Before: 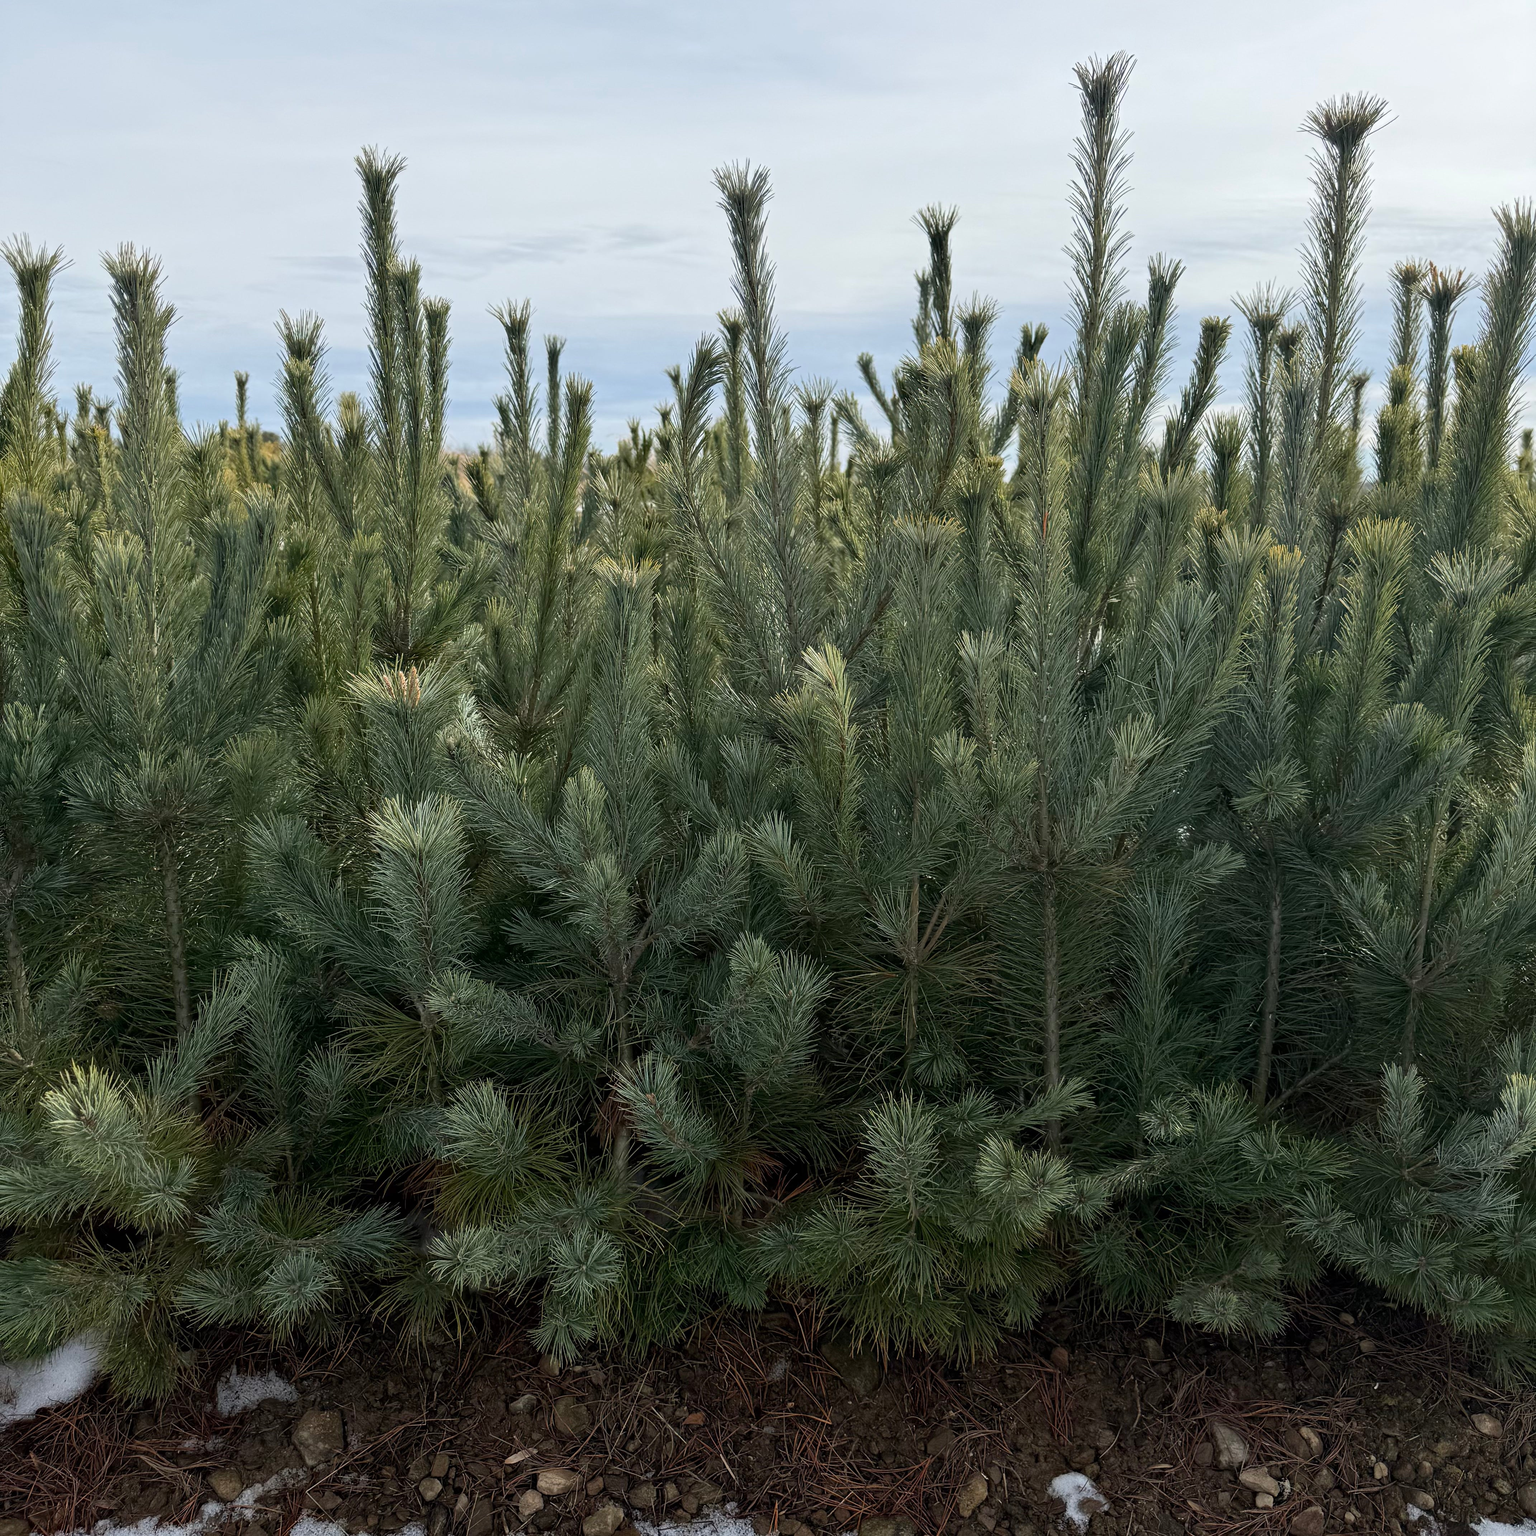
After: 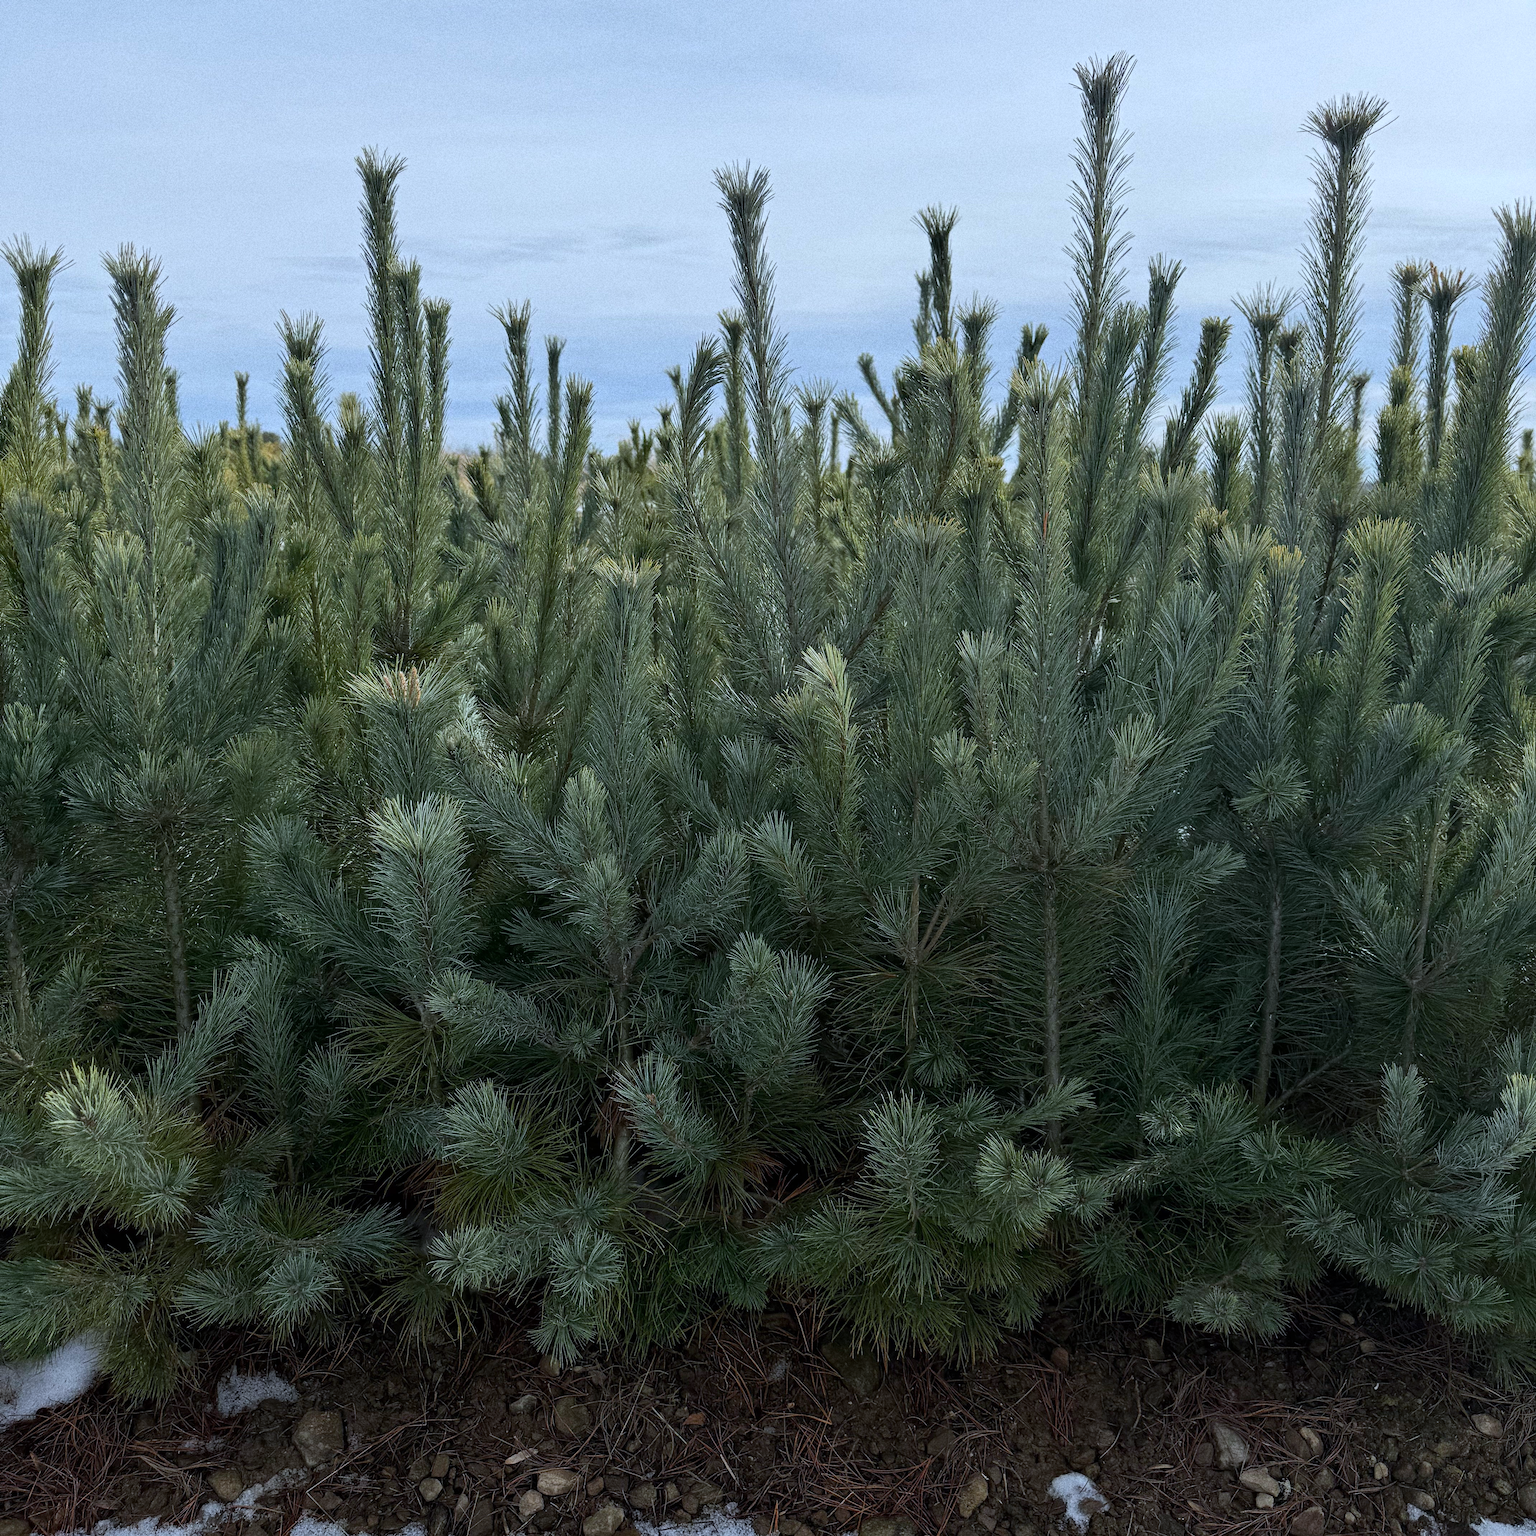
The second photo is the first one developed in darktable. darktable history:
white balance: red 0.924, blue 1.095
exposure: exposure -0.157 EV, compensate highlight preservation false
grain: coarseness 0.09 ISO, strength 40%
